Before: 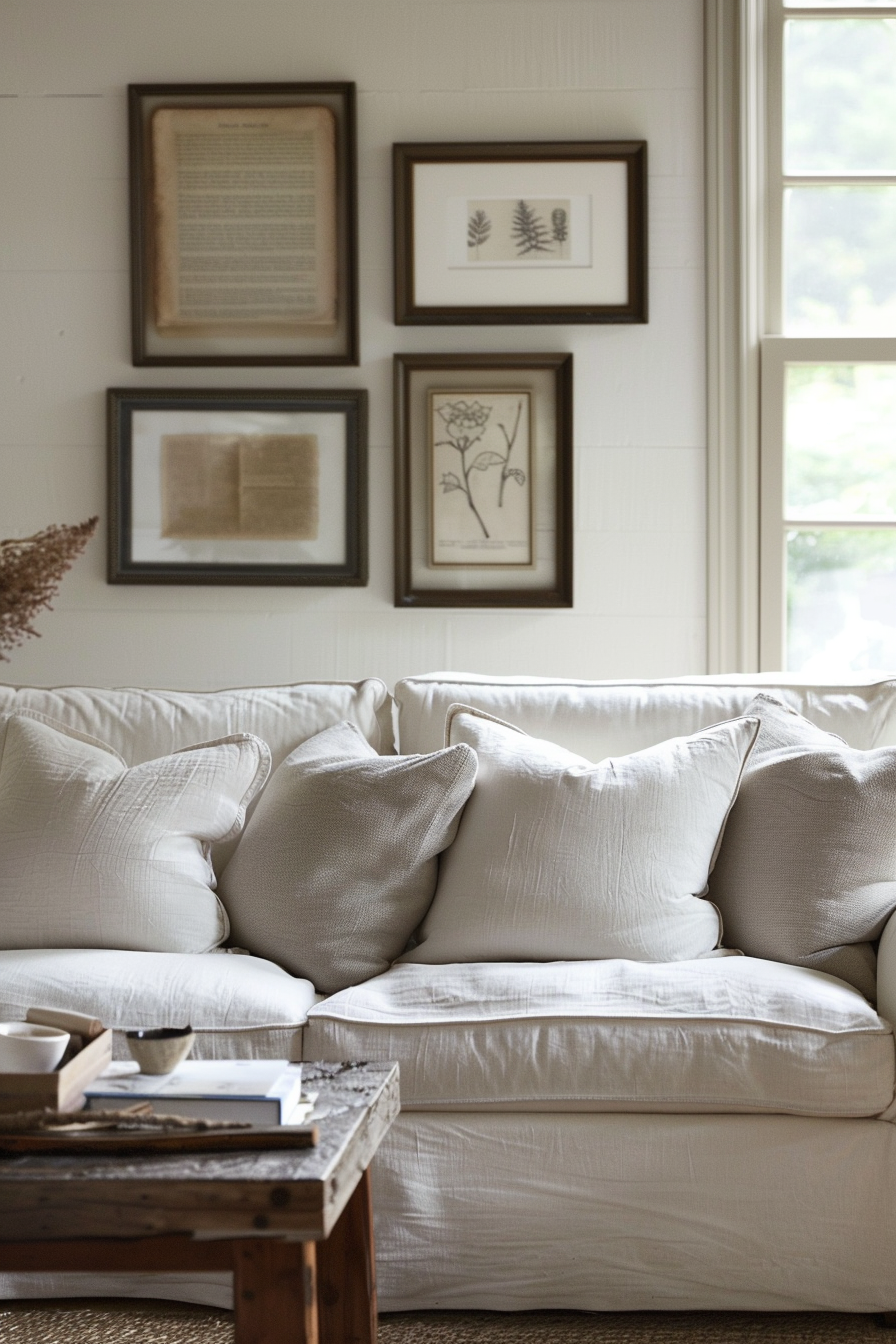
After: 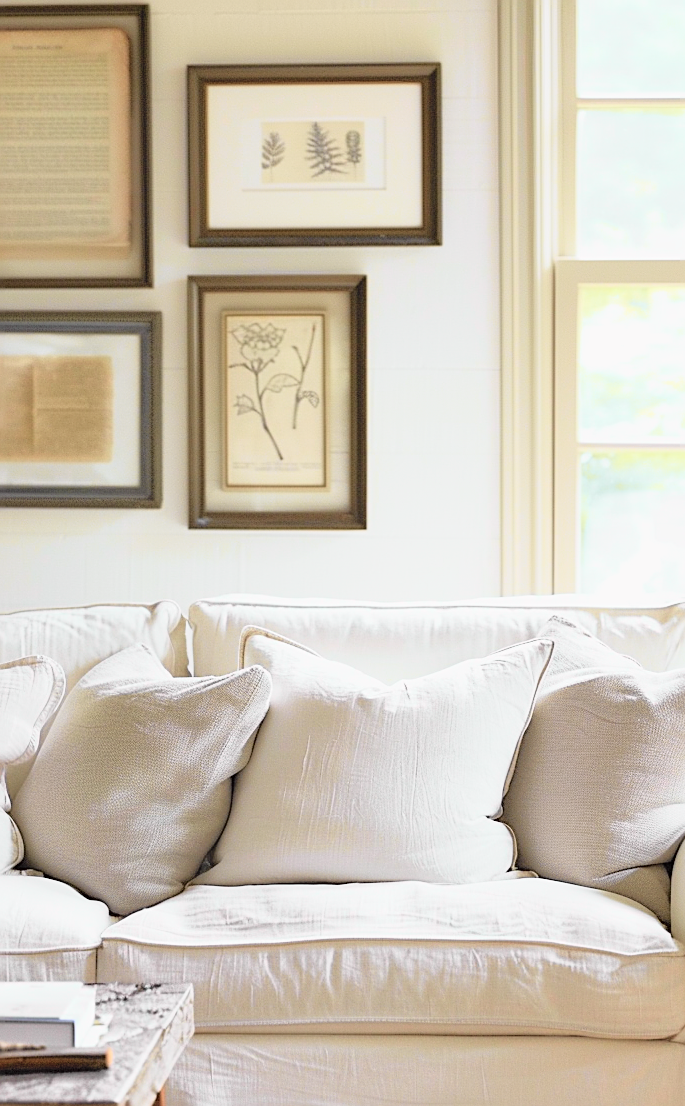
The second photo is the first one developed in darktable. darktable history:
sharpen: on, module defaults
tone curve: curves: ch0 [(0, 0) (0.062, 0.023) (0.168, 0.142) (0.359, 0.44) (0.469, 0.544) (0.634, 0.722) (0.839, 0.909) (0.998, 0.978)]; ch1 [(0, 0) (0.437, 0.453) (0.472, 0.47) (0.502, 0.504) (0.527, 0.546) (0.568, 0.619) (0.608, 0.665) (0.669, 0.748) (0.859, 0.899) (1, 1)]; ch2 [(0, 0) (0.33, 0.301) (0.421, 0.443) (0.473, 0.498) (0.509, 0.5) (0.535, 0.564) (0.575, 0.625) (0.608, 0.676) (1, 1)], color space Lab, independent channels, preserve colors none
contrast brightness saturation: brightness 0.28
crop: left 23.095%, top 5.827%, bottom 11.854%
